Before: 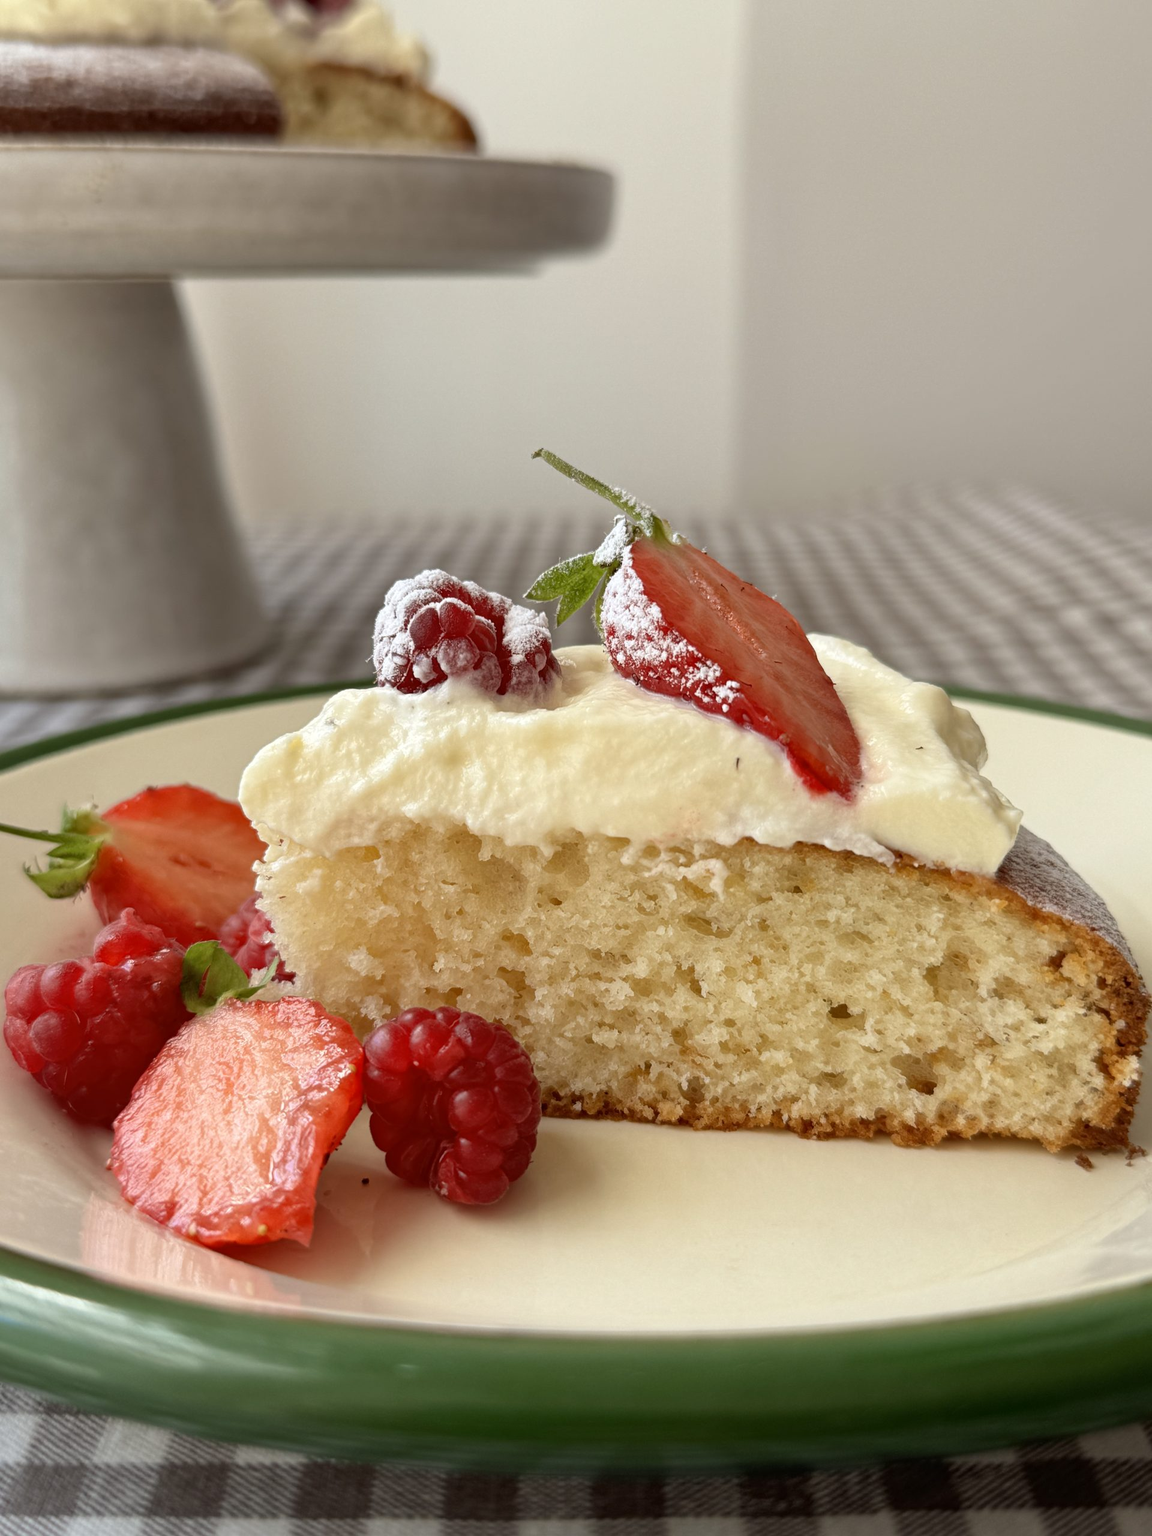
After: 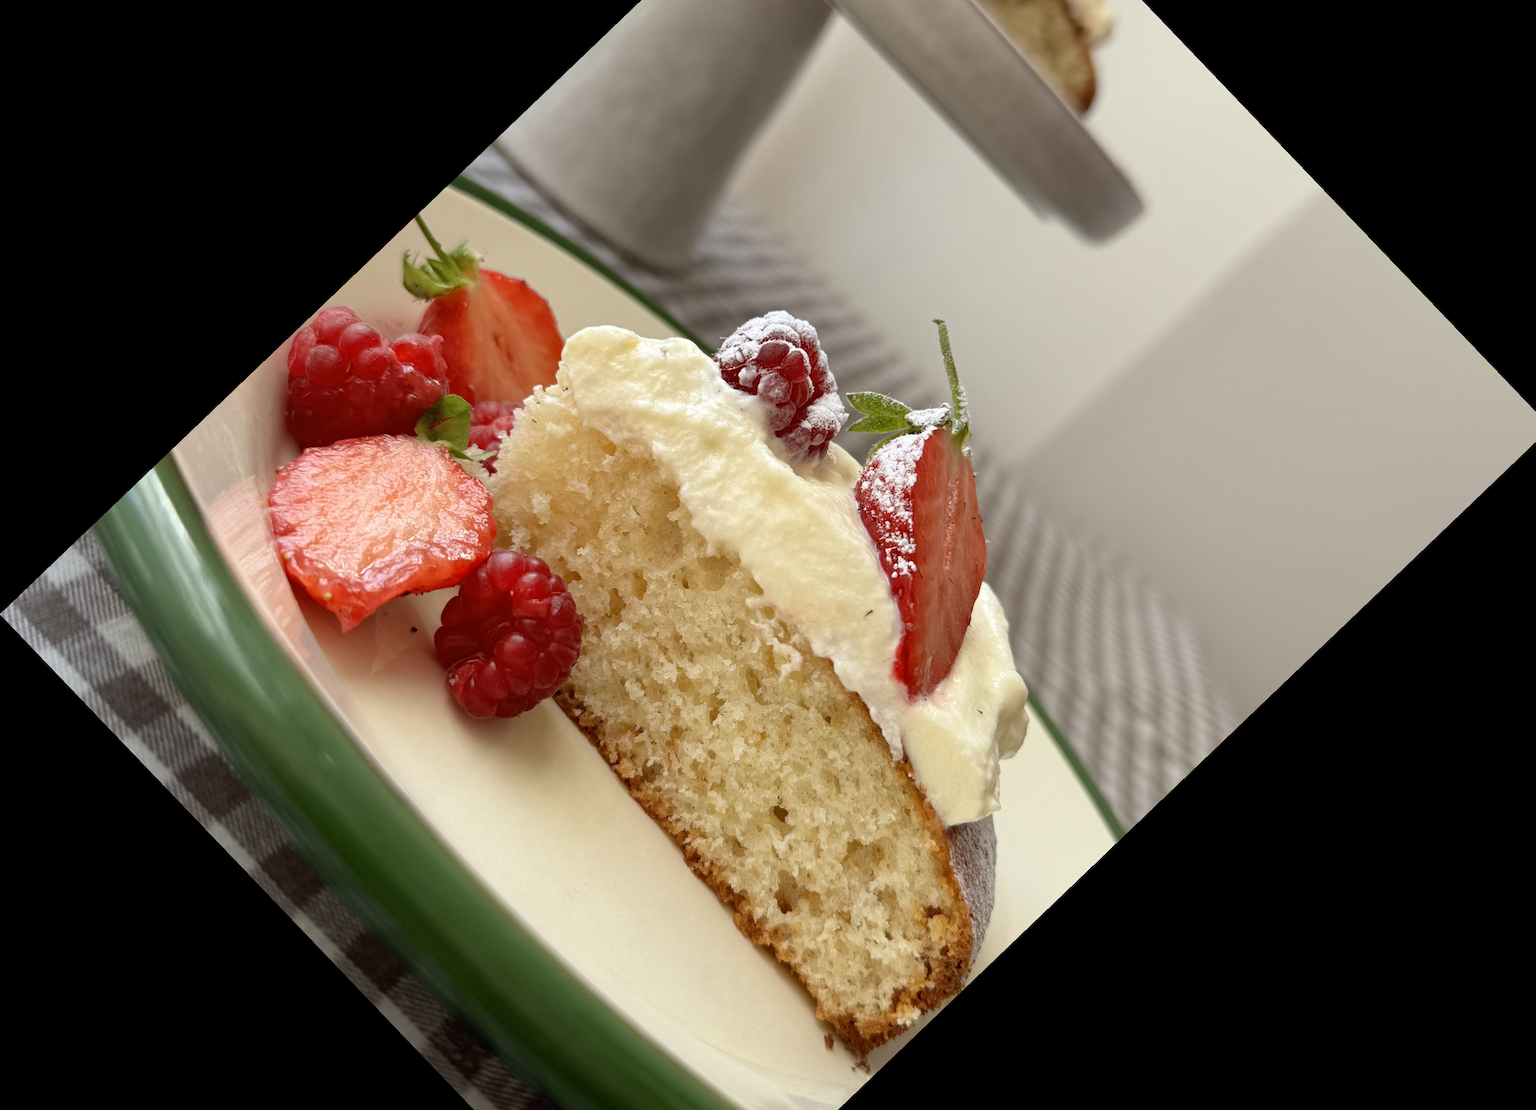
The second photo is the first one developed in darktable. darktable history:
white balance: emerald 1
crop and rotate: angle -46.26°, top 16.234%, right 0.912%, bottom 11.704%
